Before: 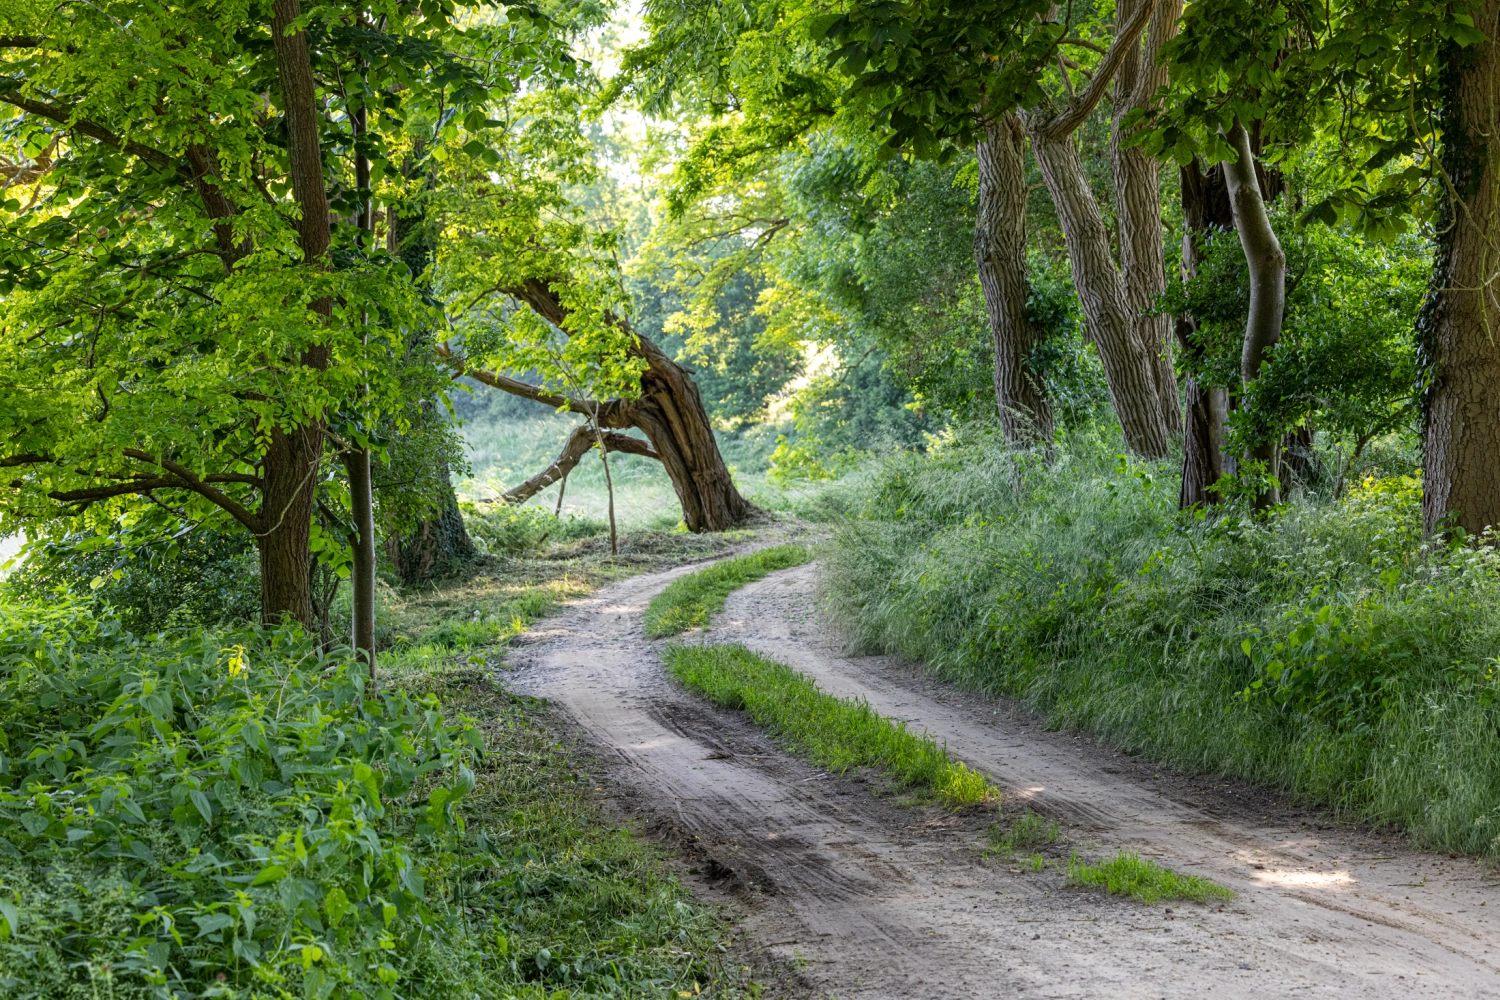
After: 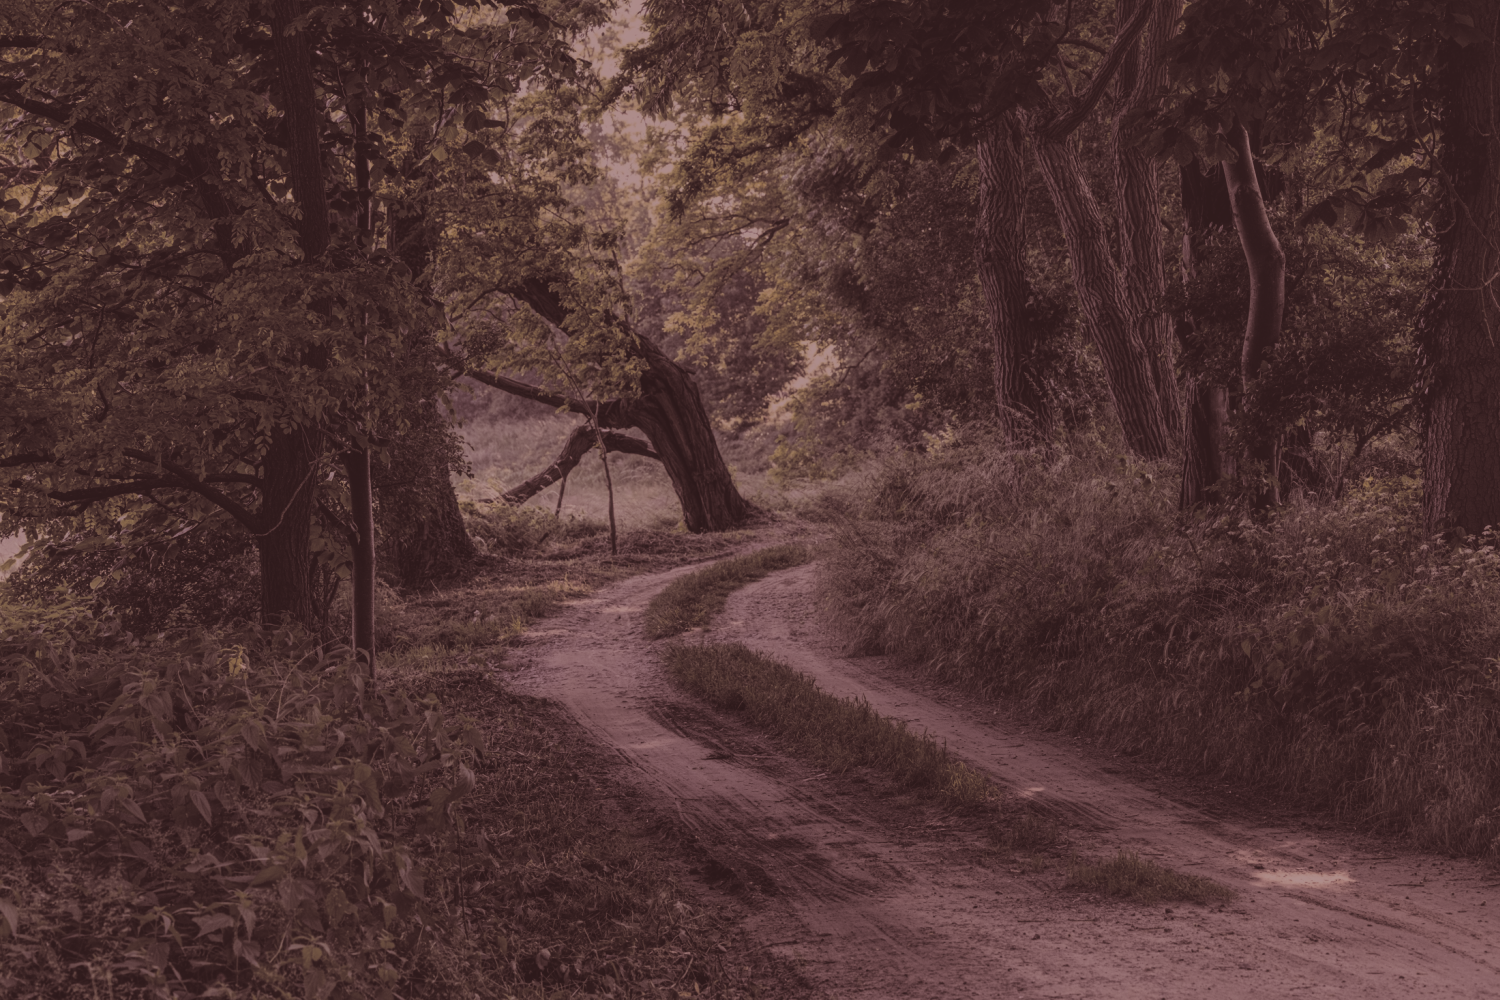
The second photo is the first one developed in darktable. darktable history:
split-toning: shadows › saturation 0.3, highlights › hue 180°, highlights › saturation 0.3, compress 0%
local contrast: on, module defaults
exposure: exposure -2.002 EV, compensate highlight preservation false
color balance rgb: shadows lift › chroma 2%, shadows lift › hue 247.2°, power › chroma 0.3%, power › hue 25.2°, highlights gain › chroma 3%, highlights gain › hue 60°, global offset › luminance 2%, perceptual saturation grading › global saturation 20%, perceptual saturation grading › highlights -20%, perceptual saturation grading › shadows 30%
